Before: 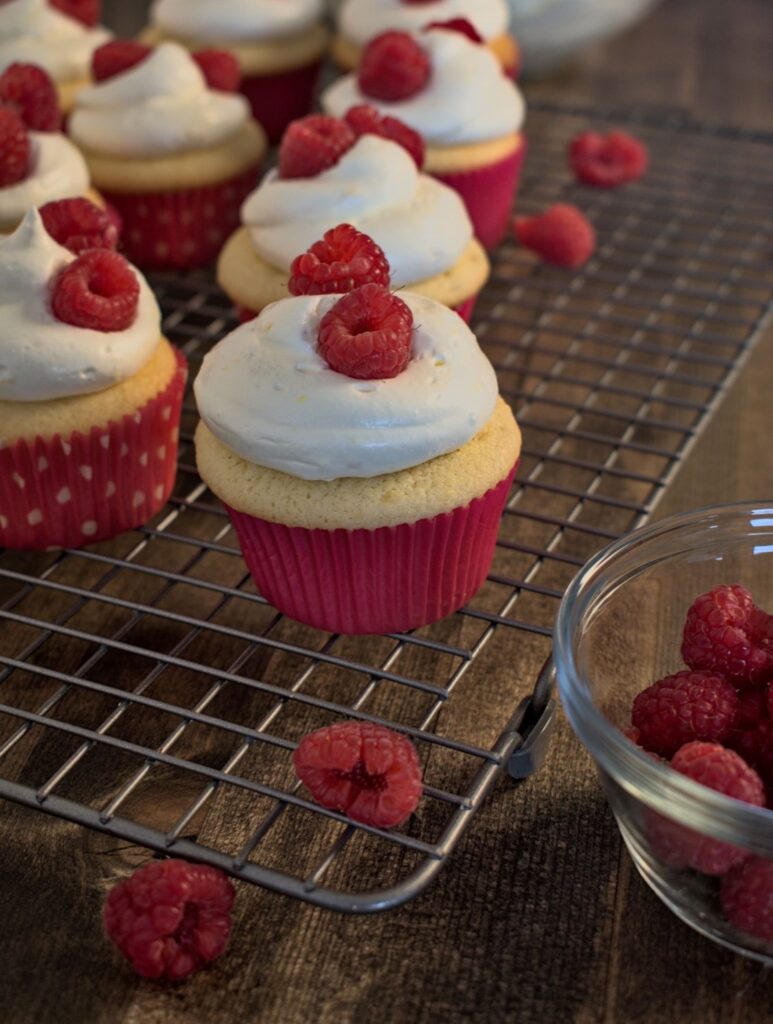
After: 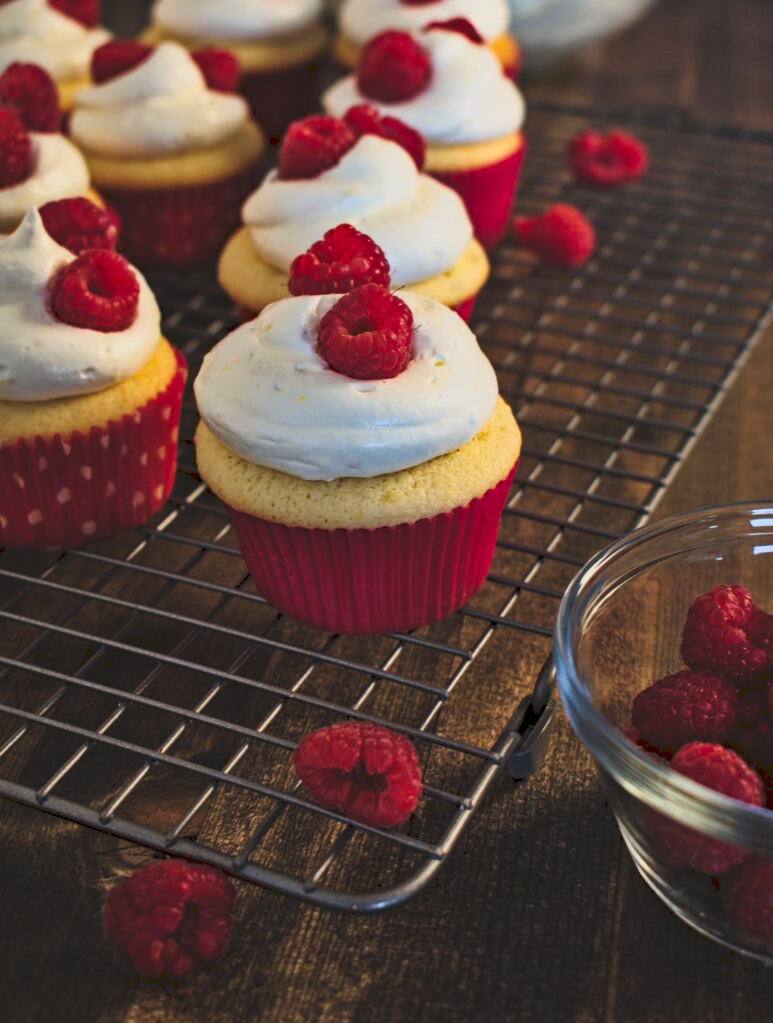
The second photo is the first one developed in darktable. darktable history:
crop: bottom 0.057%
tone curve: curves: ch0 [(0, 0) (0.003, 0.117) (0.011, 0.118) (0.025, 0.123) (0.044, 0.13) (0.069, 0.137) (0.1, 0.149) (0.136, 0.157) (0.177, 0.184) (0.224, 0.217) (0.277, 0.257) (0.335, 0.324) (0.399, 0.406) (0.468, 0.511) (0.543, 0.609) (0.623, 0.712) (0.709, 0.8) (0.801, 0.877) (0.898, 0.938) (1, 1)], preserve colors none
haze removal: adaptive false
